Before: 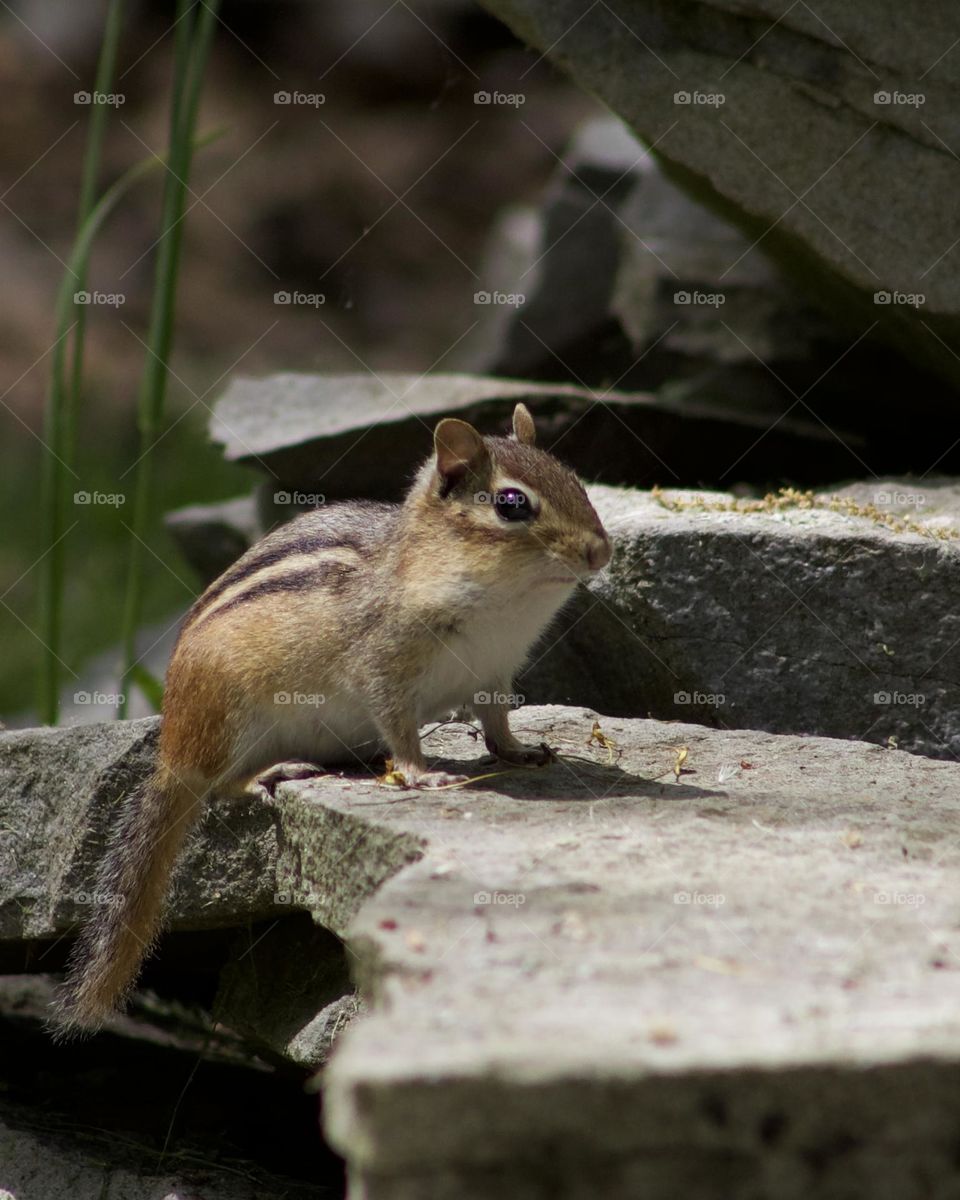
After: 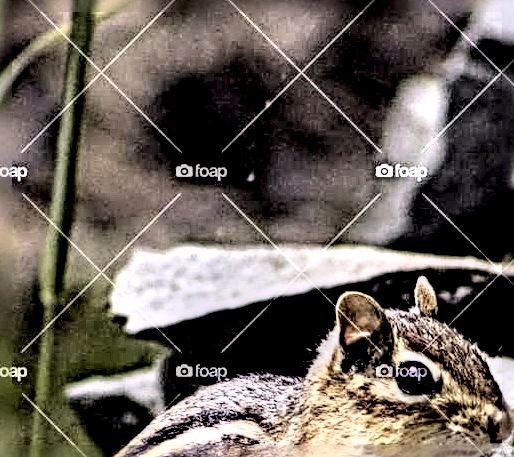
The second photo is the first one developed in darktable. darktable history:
shadows and highlights: shadows 36.19, highlights -27.34, soften with gaussian
contrast brightness saturation: contrast 0.101, brightness 0.297, saturation 0.144
sharpen: radius 6.278, amount 1.817, threshold 0.211
local contrast: shadows 162%, detail 223%
crop: left 10.287%, top 10.62%, right 36.145%, bottom 51.253%
filmic rgb: black relative exposure -7.97 EV, white relative exposure 4.02 EV, hardness 4.1
tone curve: curves: ch0 [(0.003, 0.003) (0.104, 0.069) (0.236, 0.218) (0.401, 0.443) (0.495, 0.55) (0.625, 0.67) (0.819, 0.841) (0.96, 0.899)]; ch1 [(0, 0) (0.161, 0.092) (0.37, 0.302) (0.424, 0.402) (0.45, 0.466) (0.495, 0.506) (0.573, 0.571) (0.638, 0.641) (0.751, 0.741) (1, 1)]; ch2 [(0, 0) (0.352, 0.403) (0.466, 0.443) (0.524, 0.501) (0.56, 0.556) (1, 1)], color space Lab, independent channels, preserve colors none
exposure: exposure 0.135 EV, compensate highlight preservation false
